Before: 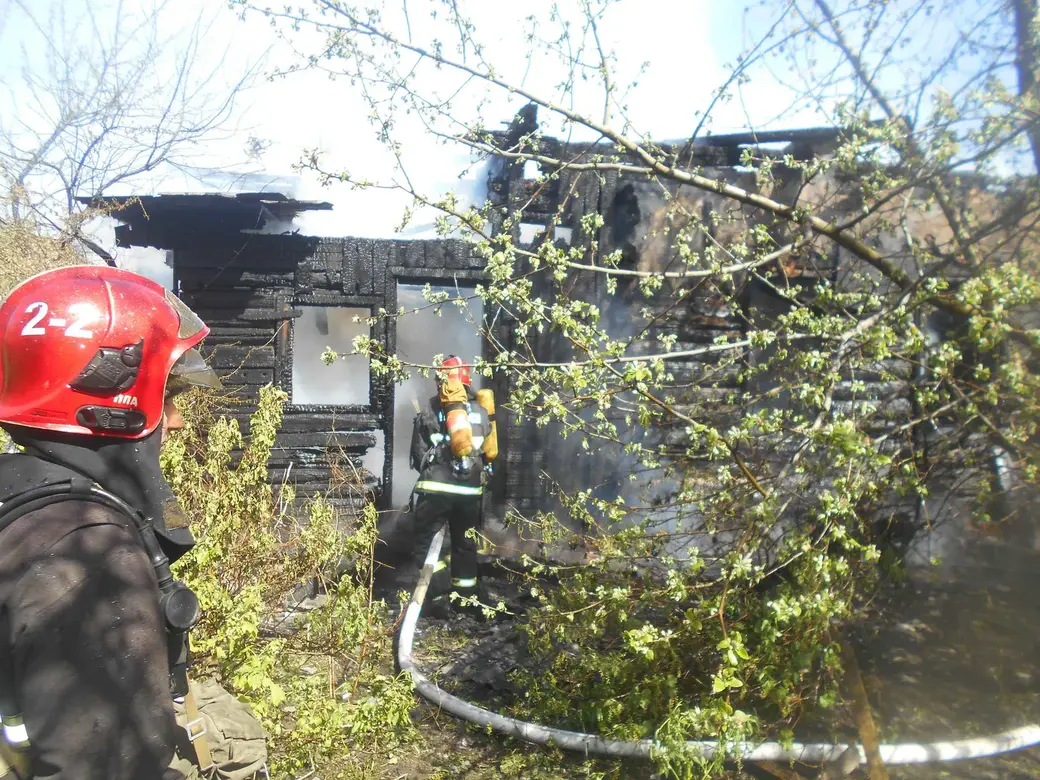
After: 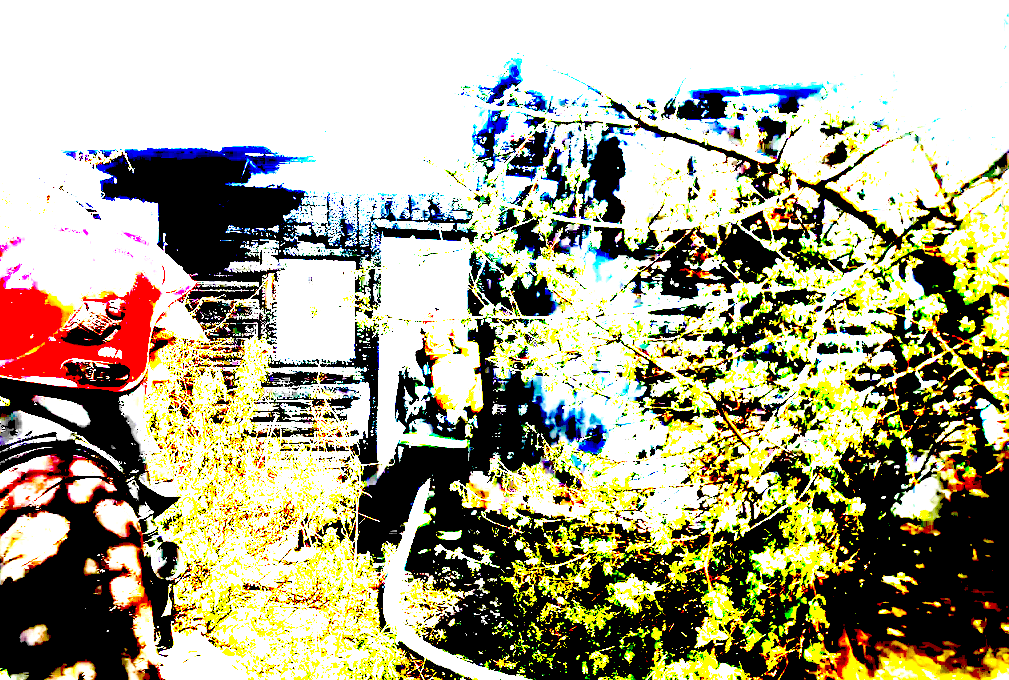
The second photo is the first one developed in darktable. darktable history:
crop: left 1.507%, top 6.147%, right 1.379%, bottom 6.637%
exposure: black level correction 0.1, exposure 3 EV, compensate highlight preservation false
